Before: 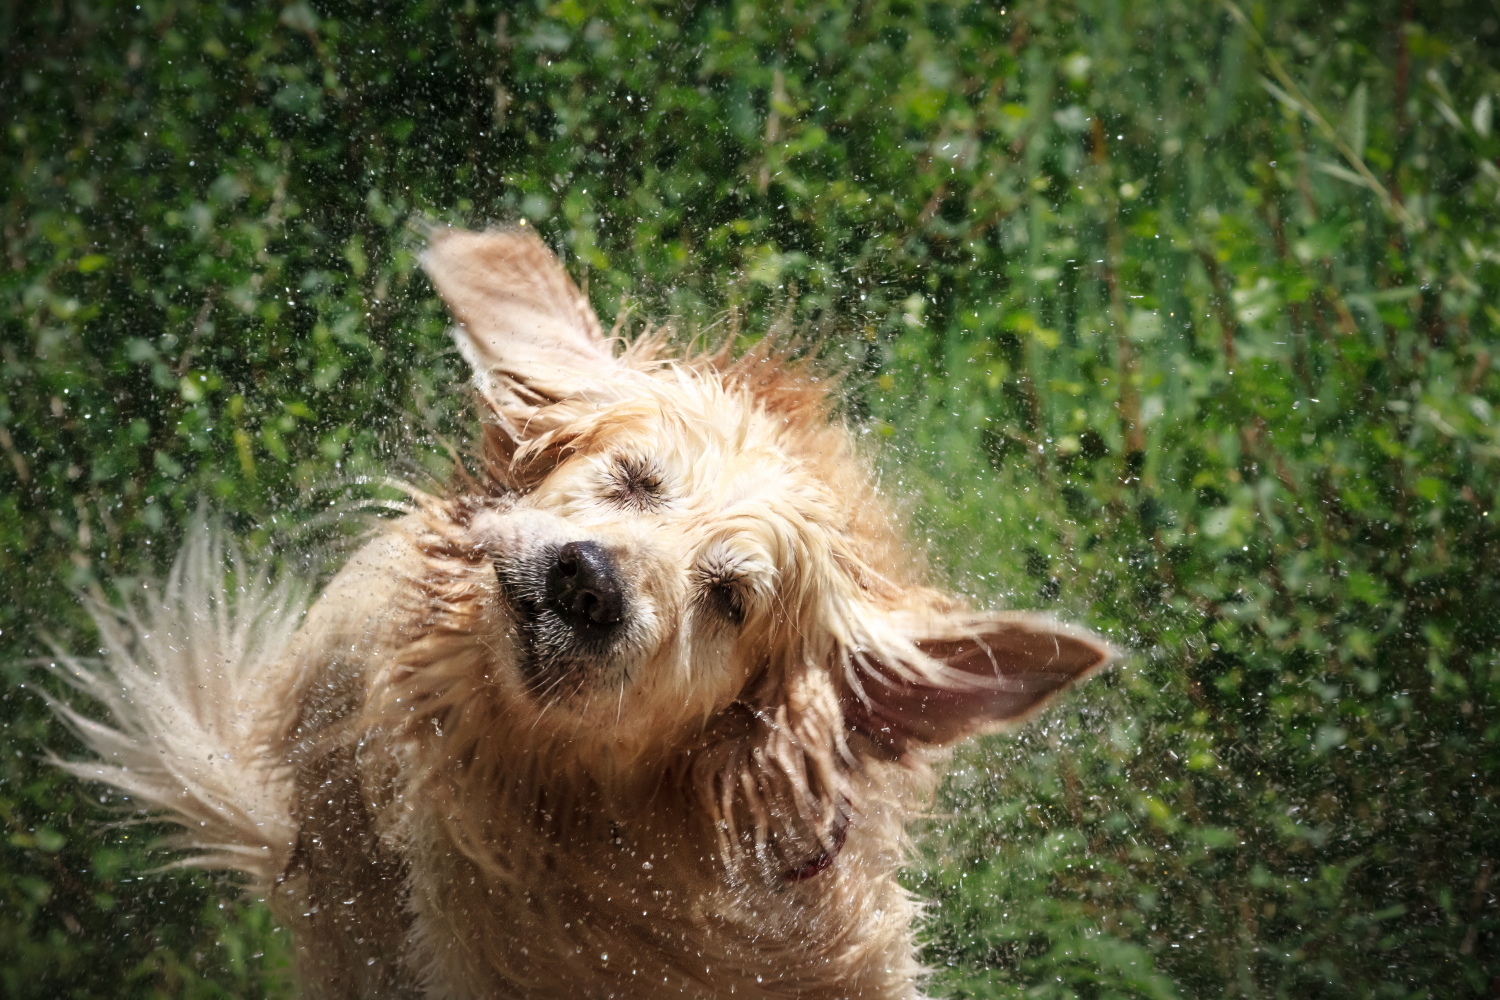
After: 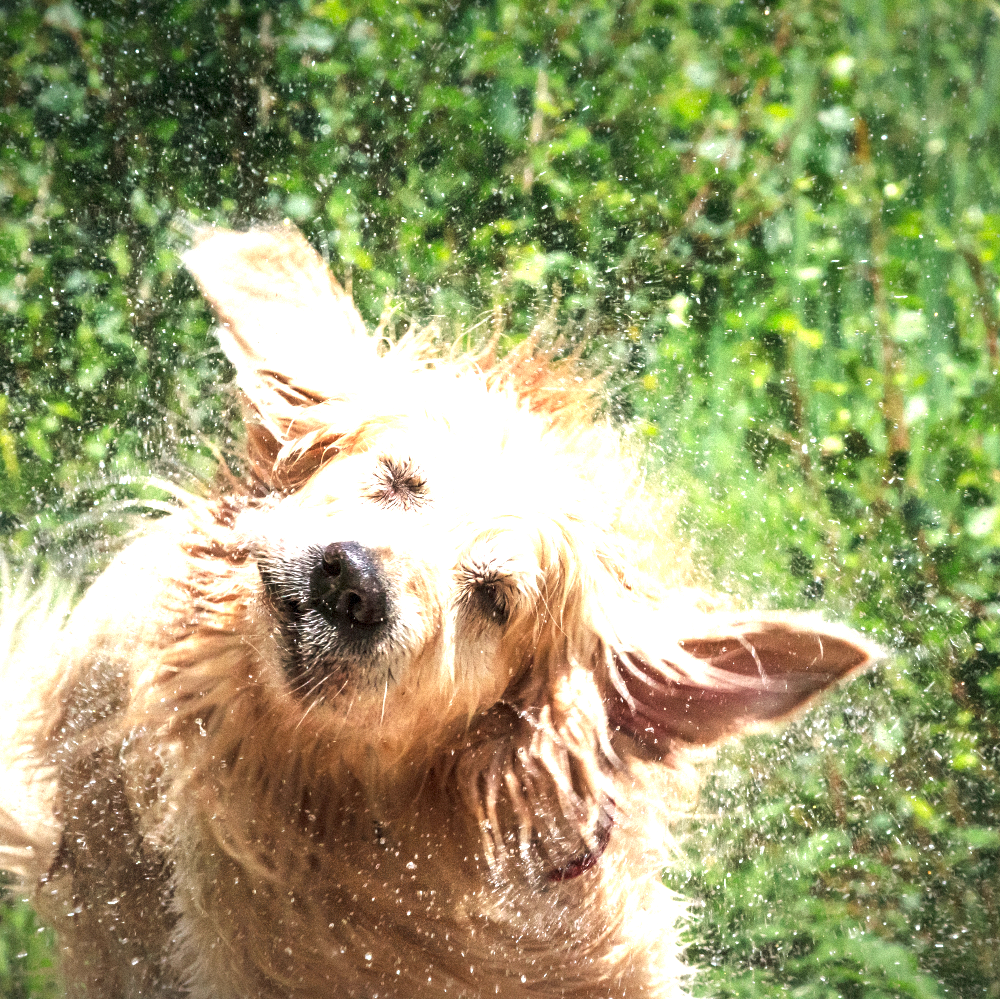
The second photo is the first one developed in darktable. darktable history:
crop and rotate: left 15.754%, right 17.579%
exposure: exposure 1.5 EV, compensate highlight preservation false
grain: mid-tones bias 0%
